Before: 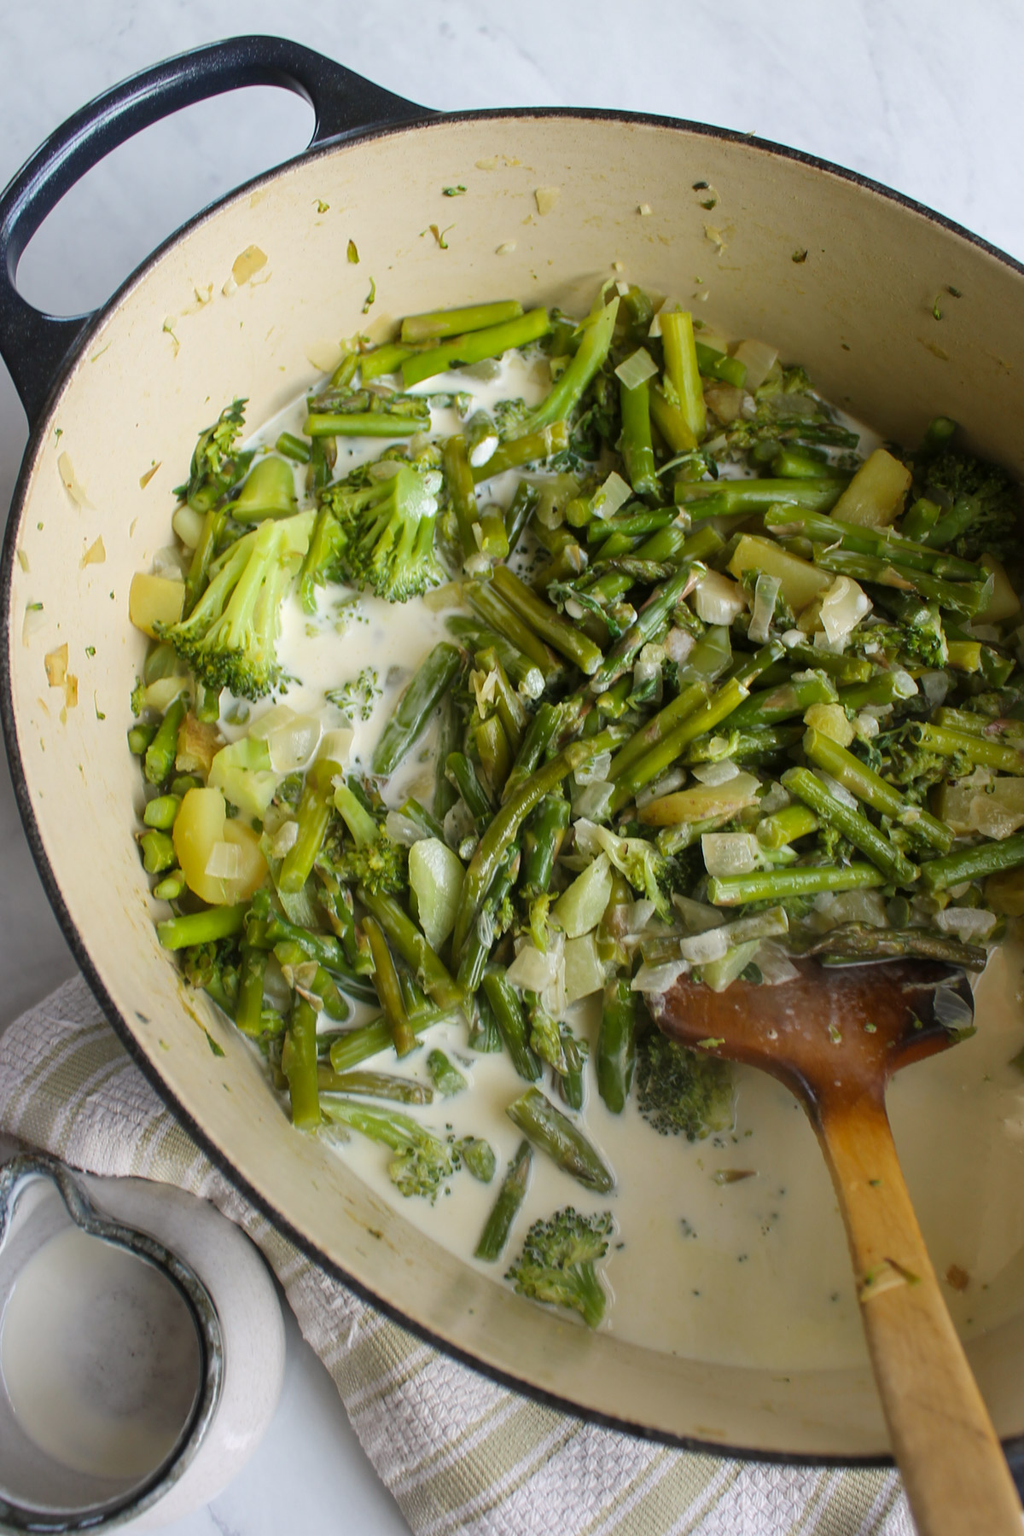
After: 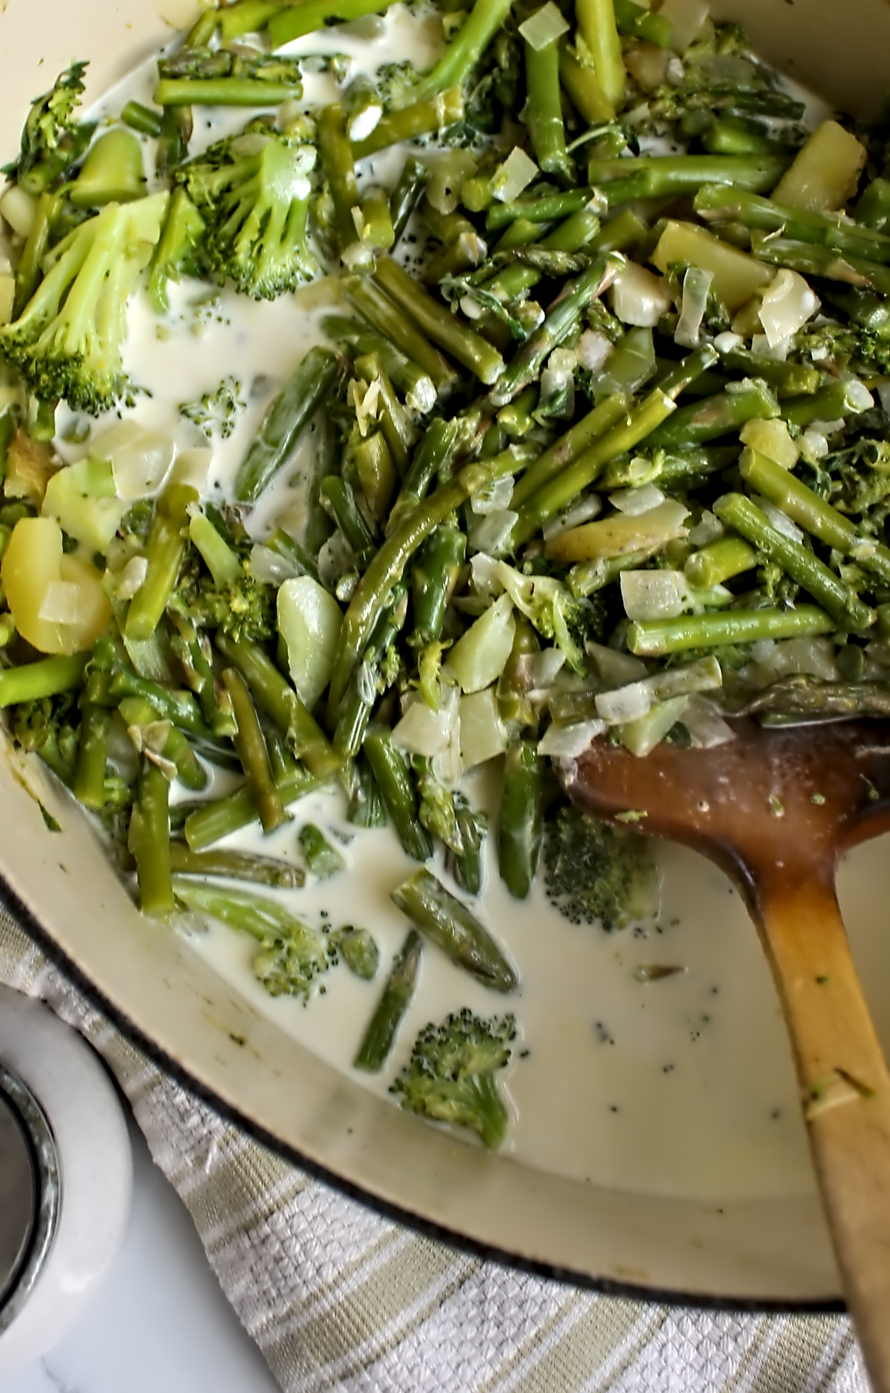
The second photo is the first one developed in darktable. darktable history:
crop: left 16.871%, top 22.571%, right 8.952%
contrast equalizer: octaves 7, y [[0.5, 0.542, 0.583, 0.625, 0.667, 0.708], [0.5 ×6], [0.5 ×6], [0, 0.033, 0.067, 0.1, 0.133, 0.167], [0, 0.05, 0.1, 0.15, 0.2, 0.25]]
tone equalizer: edges refinement/feathering 500, mask exposure compensation -1.57 EV, preserve details no
